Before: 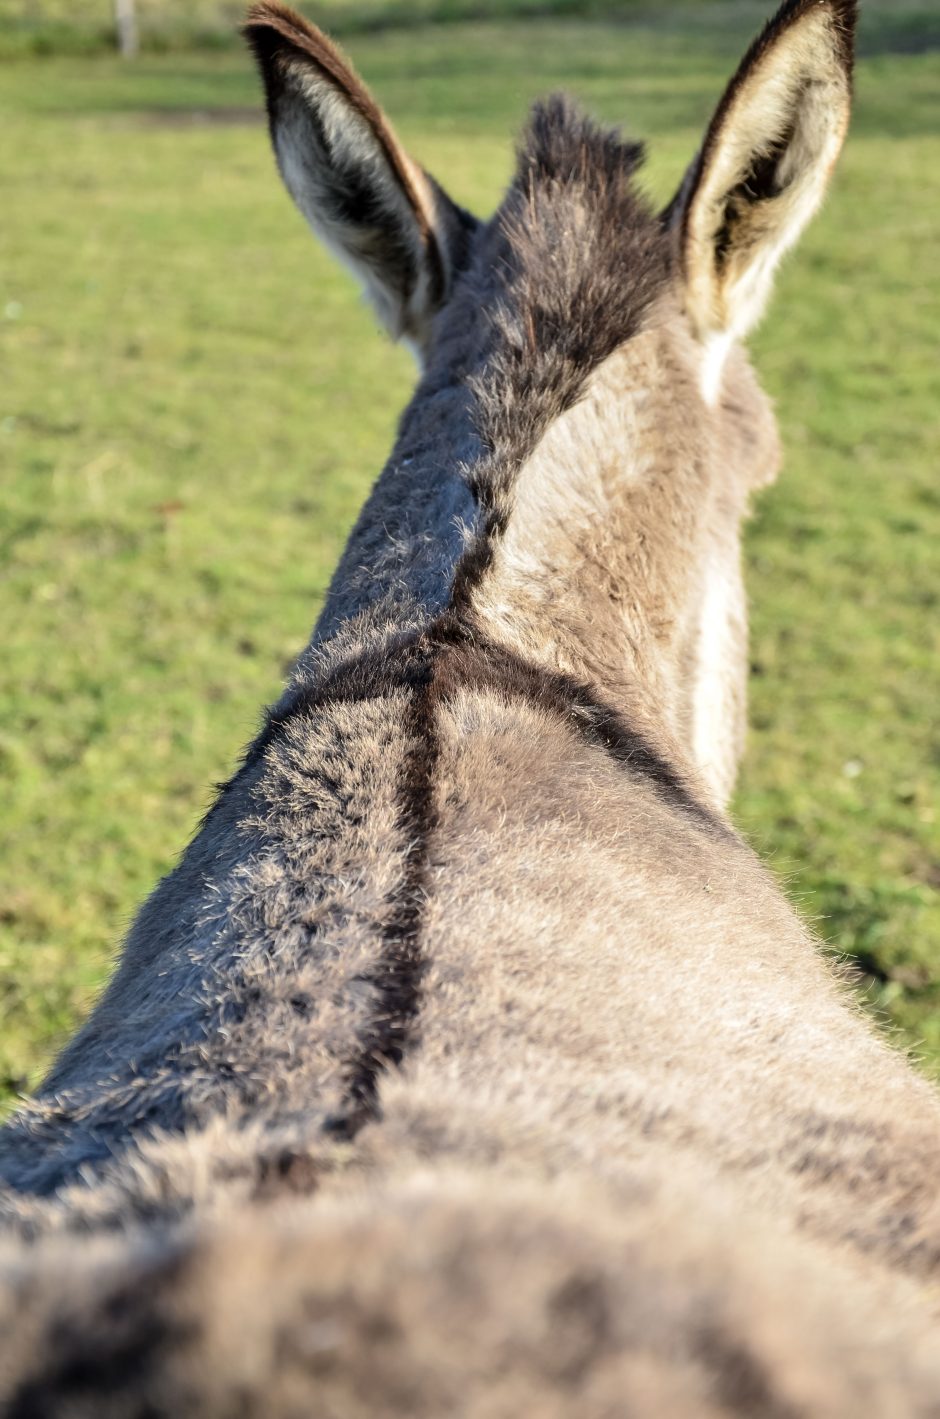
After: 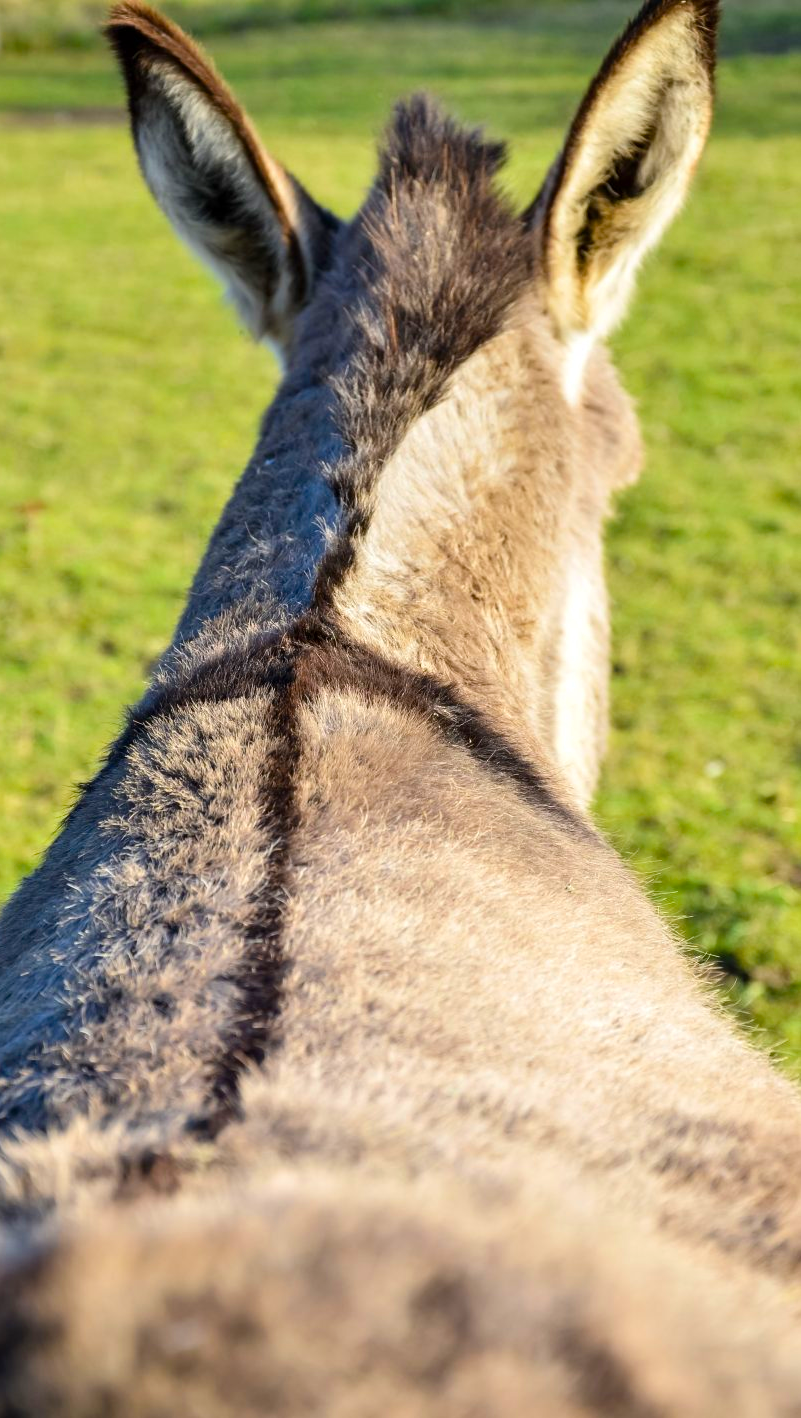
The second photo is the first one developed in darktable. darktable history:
contrast brightness saturation: contrast 0.072
crop and rotate: left 14.689%
velvia: strength 32.3%, mid-tones bias 0.206
